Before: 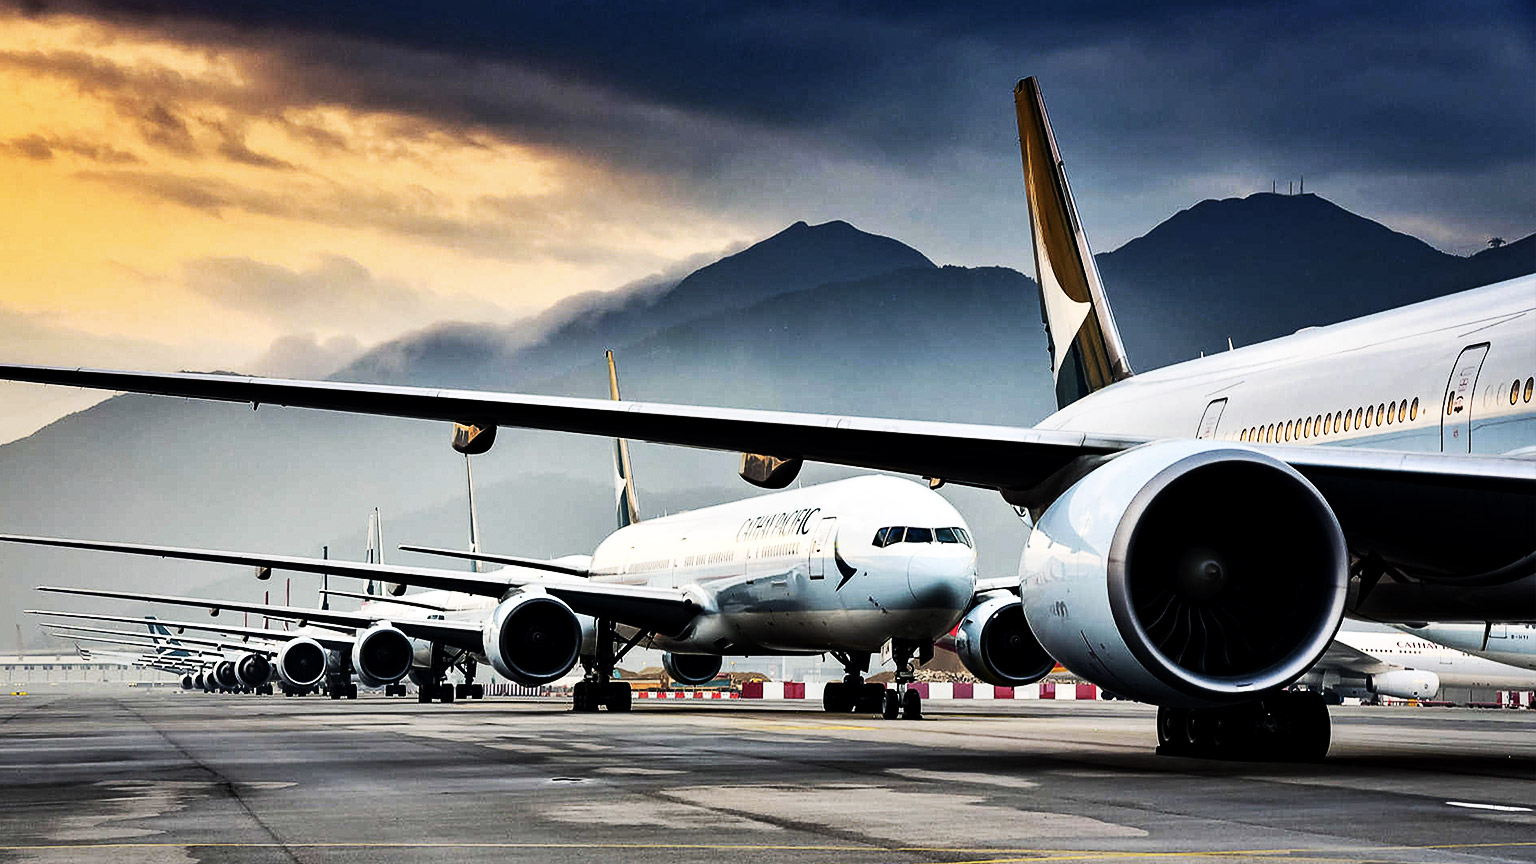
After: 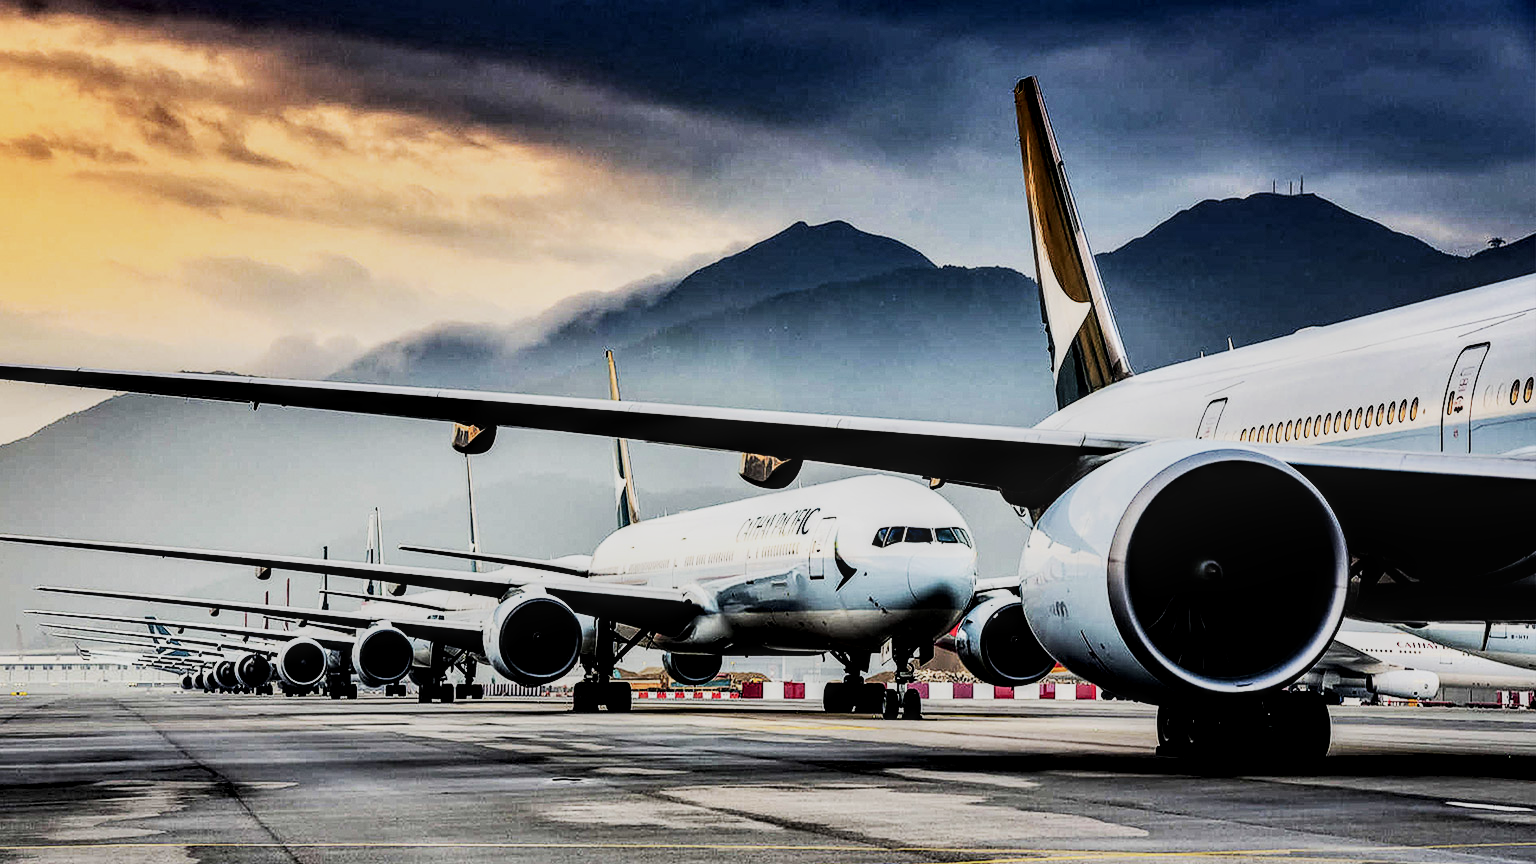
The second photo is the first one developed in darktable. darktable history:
exposure: black level correction 0.002, exposure 0.298 EV, compensate highlight preservation false
filmic rgb: black relative exposure -7.37 EV, white relative exposure 5.08 EV, hardness 3.2
local contrast: detail 142%
contrast brightness saturation: contrast 0.101, brightness 0.014, saturation 0.023
